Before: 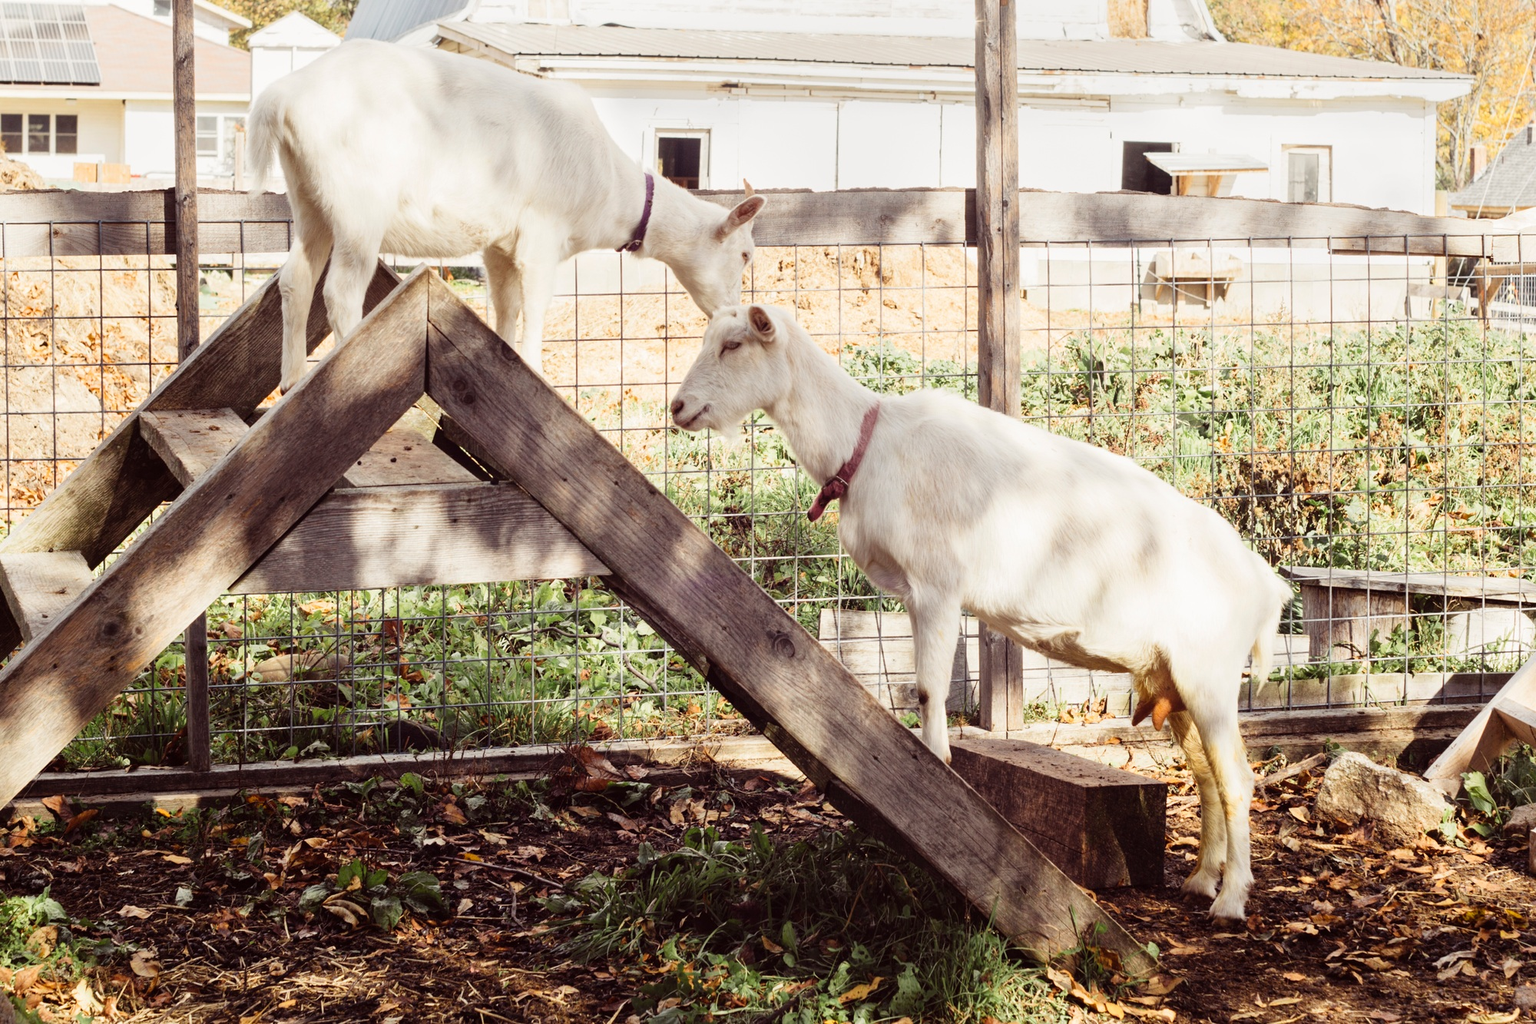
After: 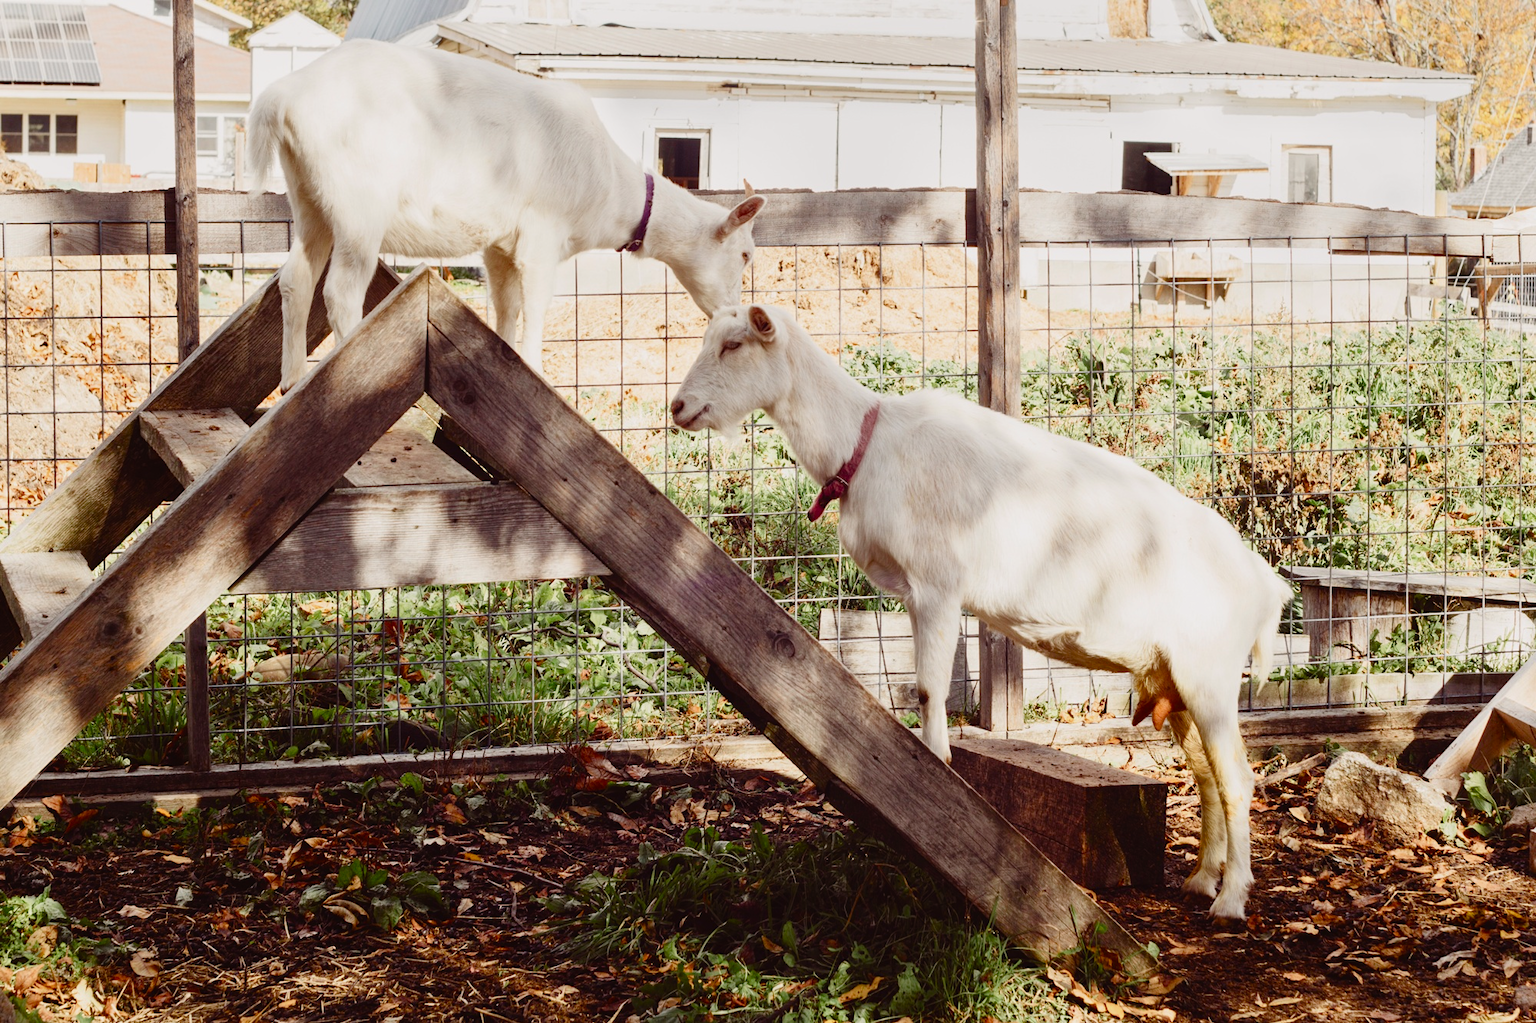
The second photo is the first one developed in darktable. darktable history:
color balance rgb: shadows lift › luminance -10%, shadows lift › chroma 1%, shadows lift › hue 113°, power › luminance -15%, highlights gain › chroma 0.2%, highlights gain › hue 333°, global offset › luminance 0.5%, perceptual saturation grading › global saturation 20%, perceptual saturation grading › highlights -50%, perceptual saturation grading › shadows 25%, contrast -10%
contrast brightness saturation: contrast 0.09, saturation 0.28
